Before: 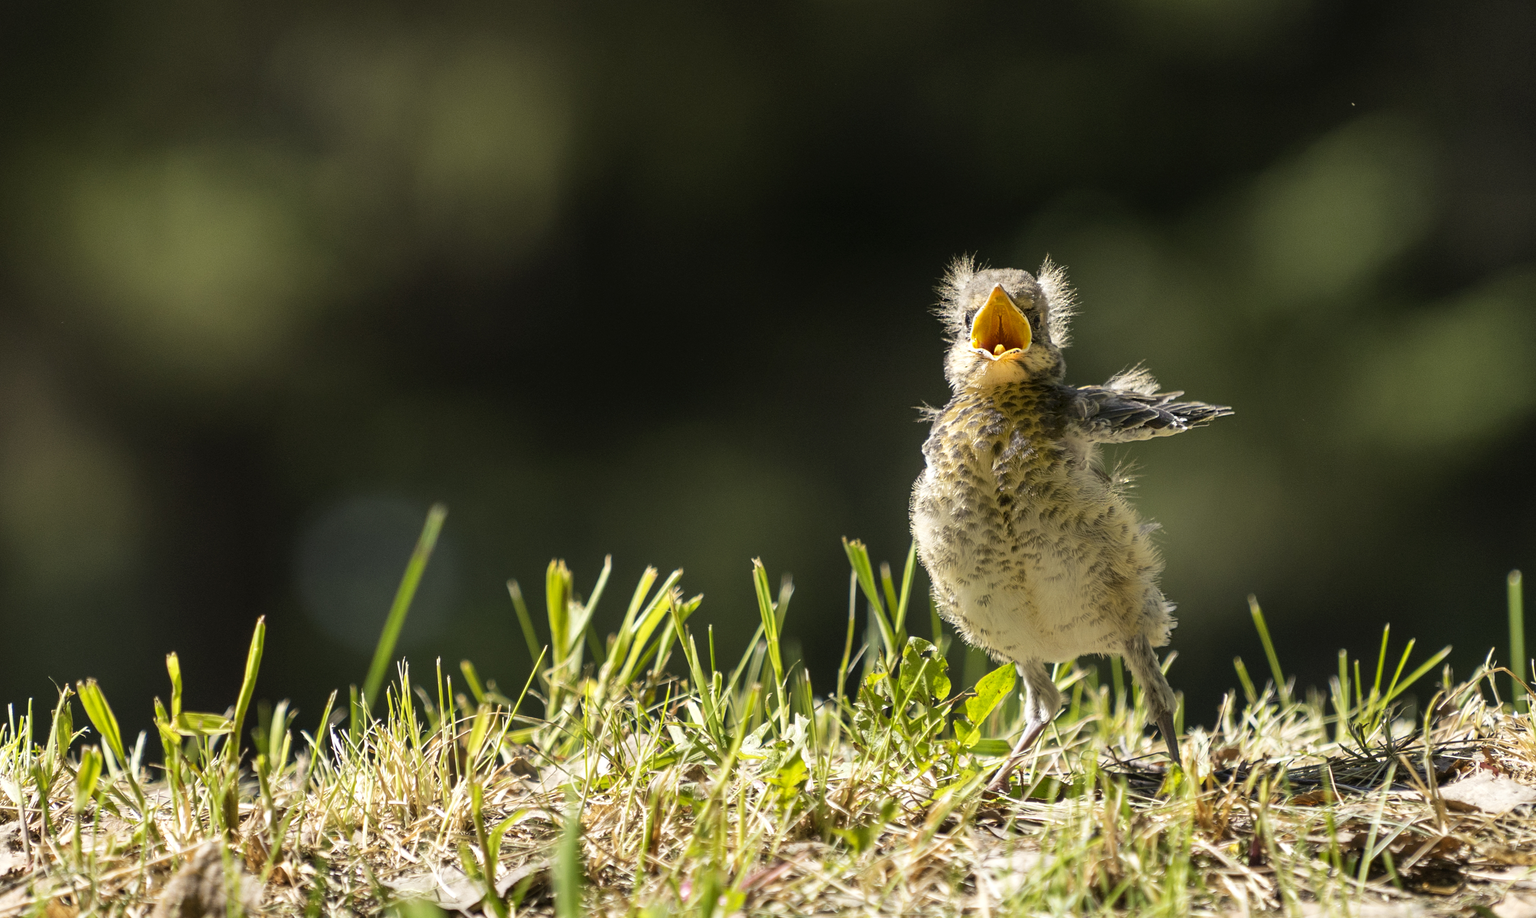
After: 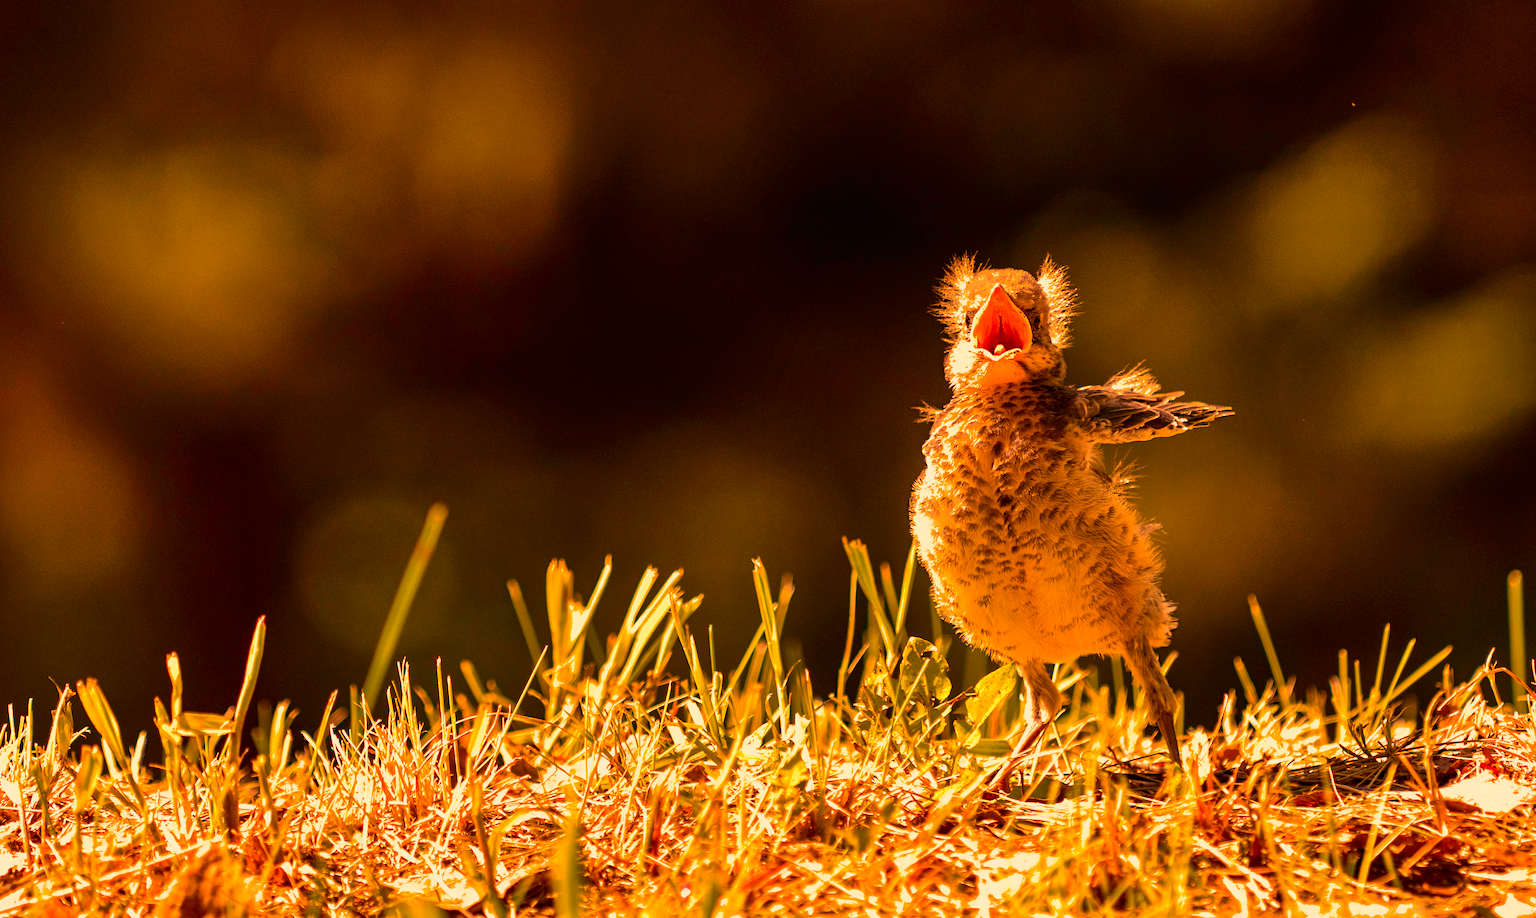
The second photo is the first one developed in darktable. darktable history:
white balance: red 1.467, blue 0.684
contrast brightness saturation: contrast 0.12, brightness -0.12, saturation 0.2
shadows and highlights: on, module defaults
haze removal: compatibility mode true, adaptive false
